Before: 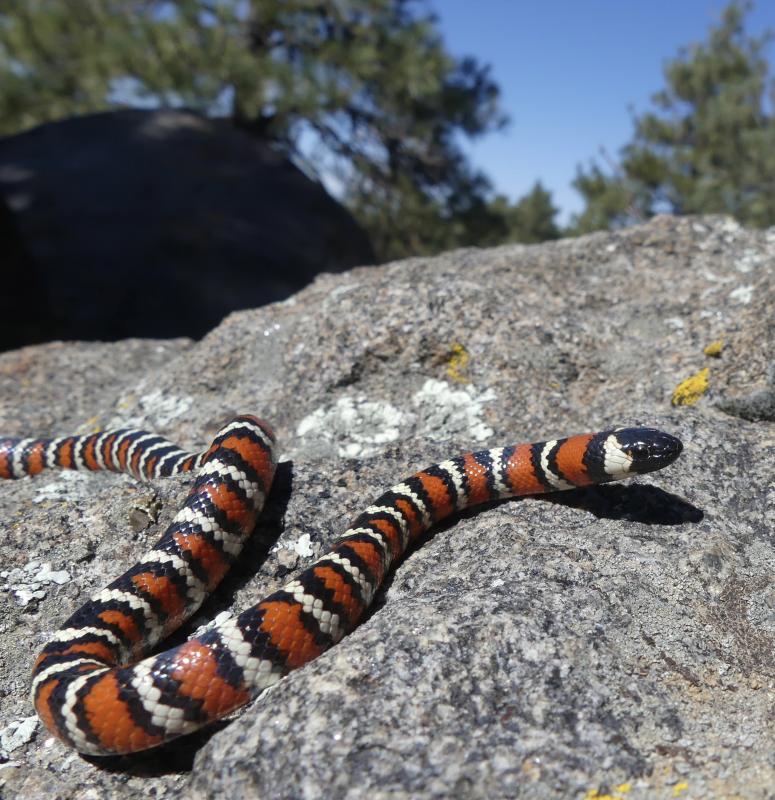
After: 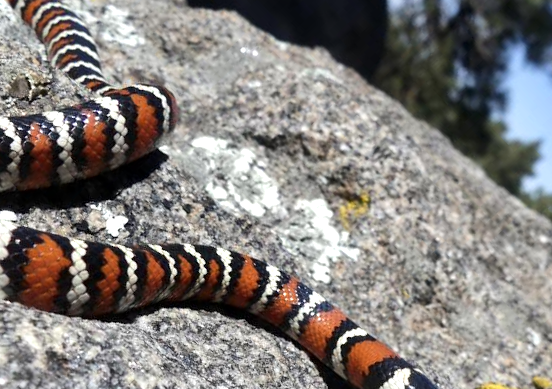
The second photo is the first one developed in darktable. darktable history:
tone equalizer: -8 EV -0.392 EV, -7 EV -0.39 EV, -6 EV -0.339 EV, -5 EV -0.243 EV, -3 EV 0.257 EV, -2 EV 0.312 EV, -1 EV 0.393 EV, +0 EV 0.411 EV, edges refinement/feathering 500, mask exposure compensation -1.57 EV, preserve details no
local contrast: mode bilateral grid, contrast 30, coarseness 26, midtone range 0.2
crop and rotate: angle -46.07°, top 16.099%, right 0.836%, bottom 11.685%
